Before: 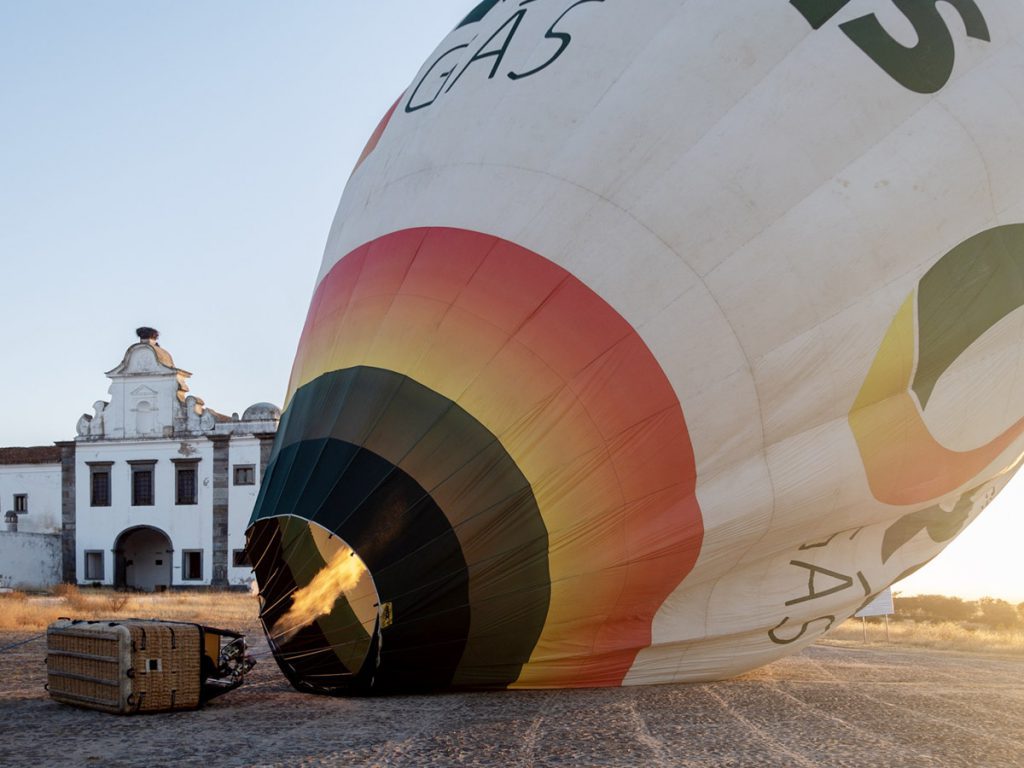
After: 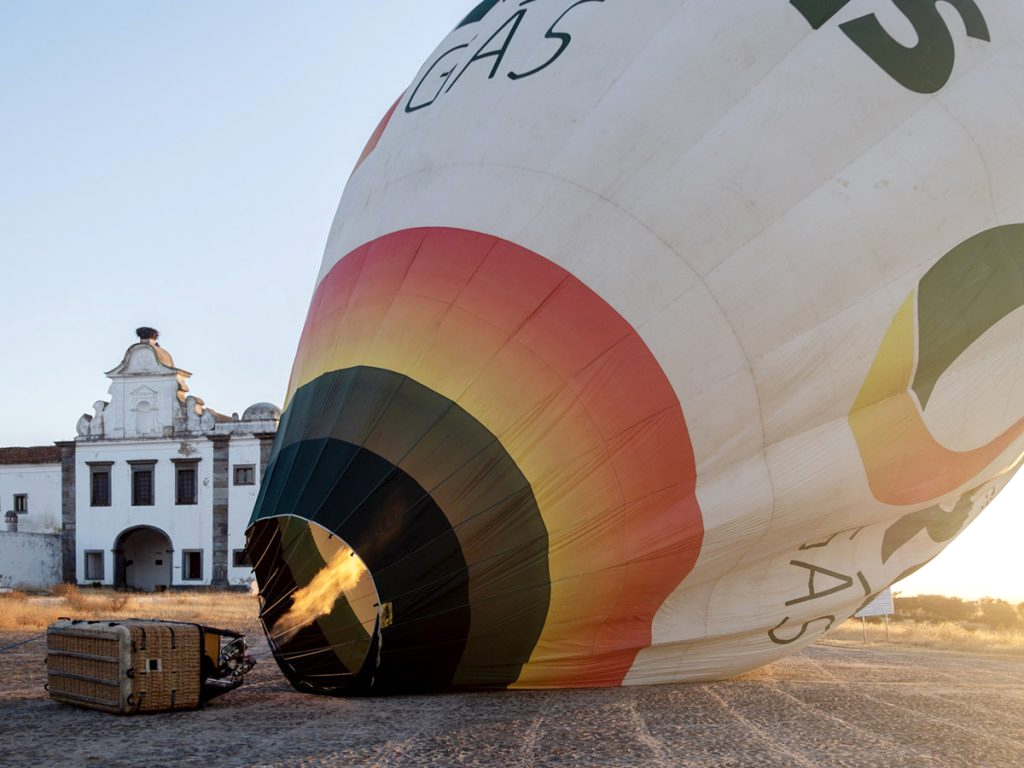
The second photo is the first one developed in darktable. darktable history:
exposure: exposure 0.079 EV, compensate highlight preservation false
